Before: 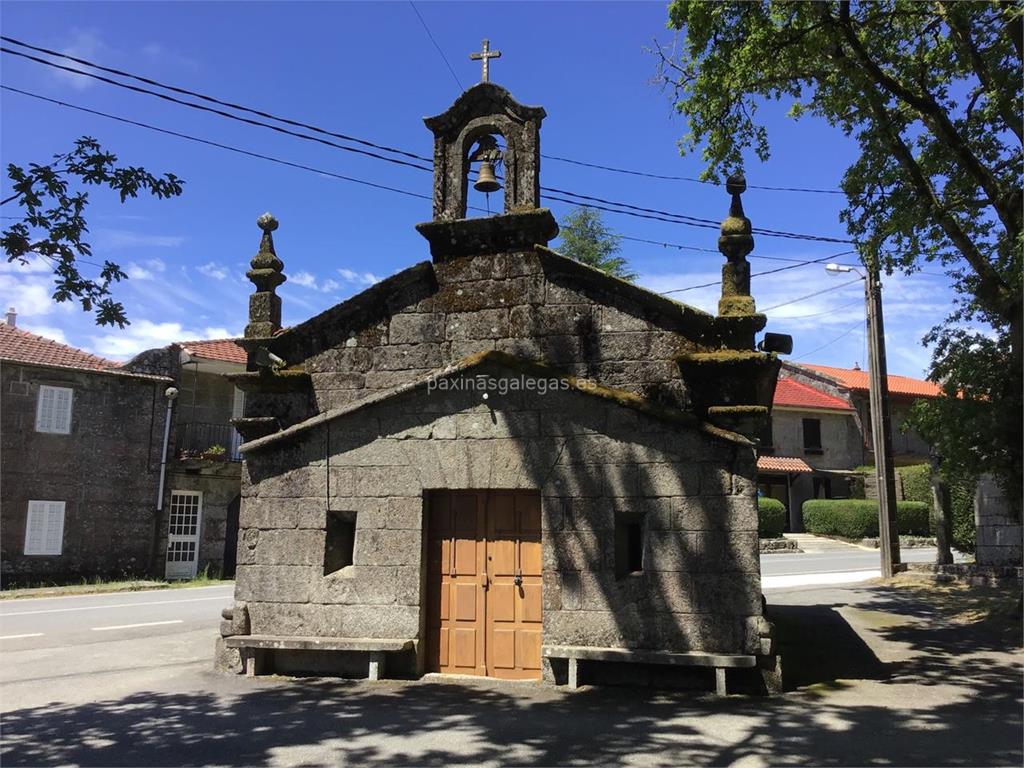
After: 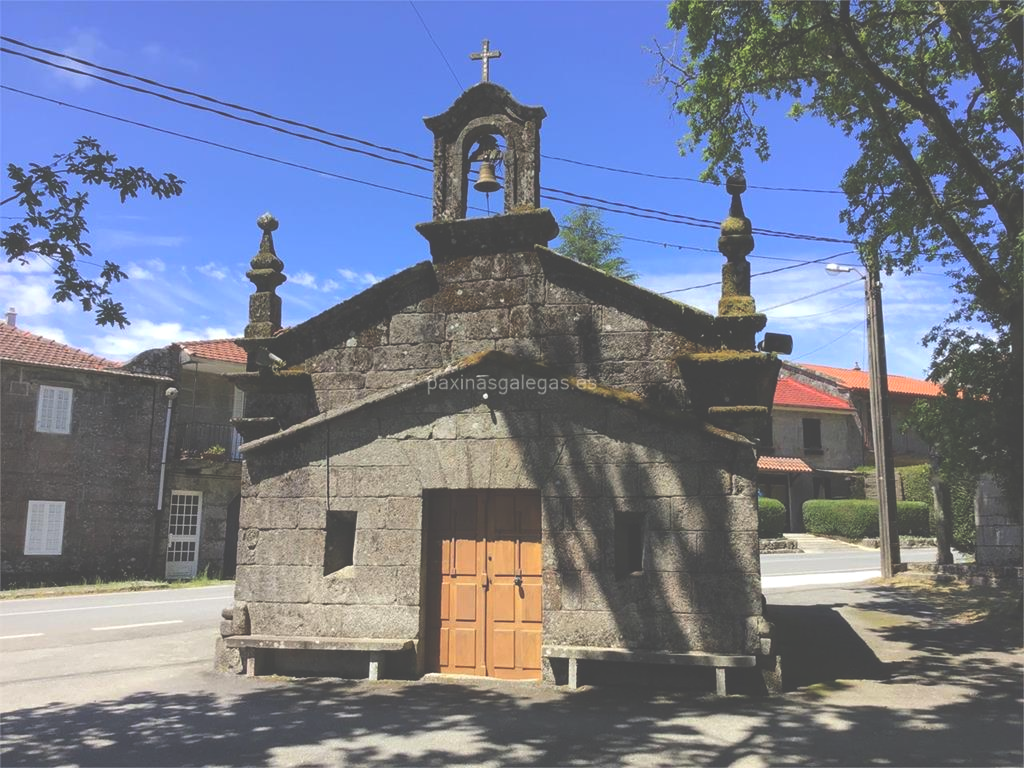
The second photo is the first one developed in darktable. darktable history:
contrast brightness saturation: contrast 0.027, brightness 0.06, saturation 0.132
exposure: black level correction -0.039, exposure 0.064 EV, compensate exposure bias true, compensate highlight preservation false
